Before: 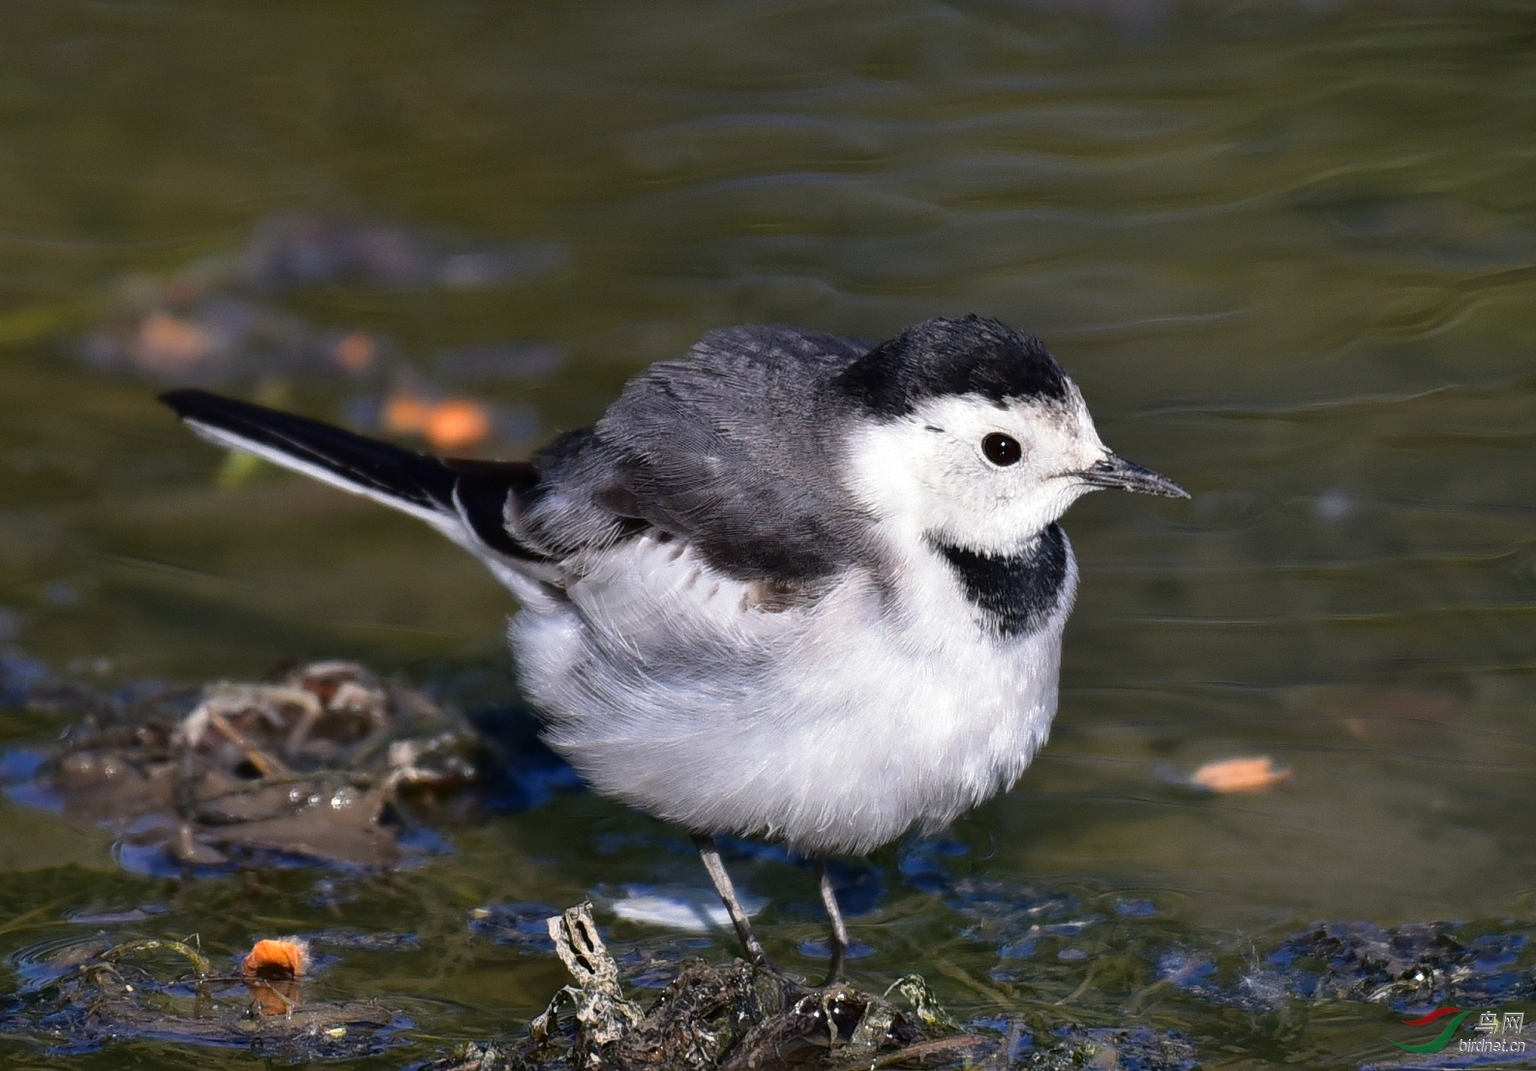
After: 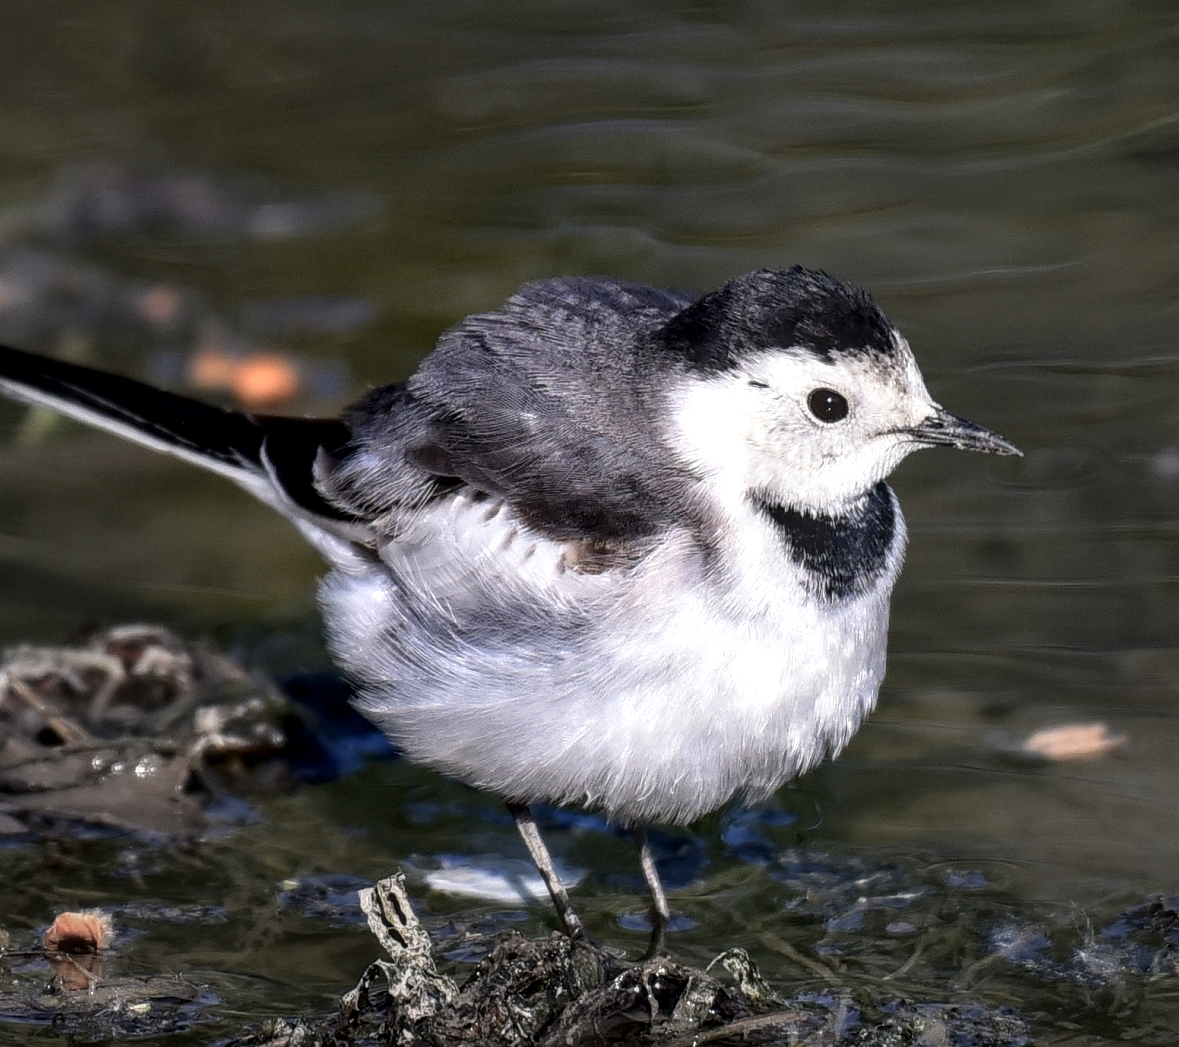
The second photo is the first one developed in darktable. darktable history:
local contrast: detail 150%
crop and rotate: left 13.122%, top 5.415%, right 12.526%
color correction: highlights b* -0.001, saturation 1.15
vignetting: fall-off start 40.87%, fall-off radius 40.41%, brightness -0.262
